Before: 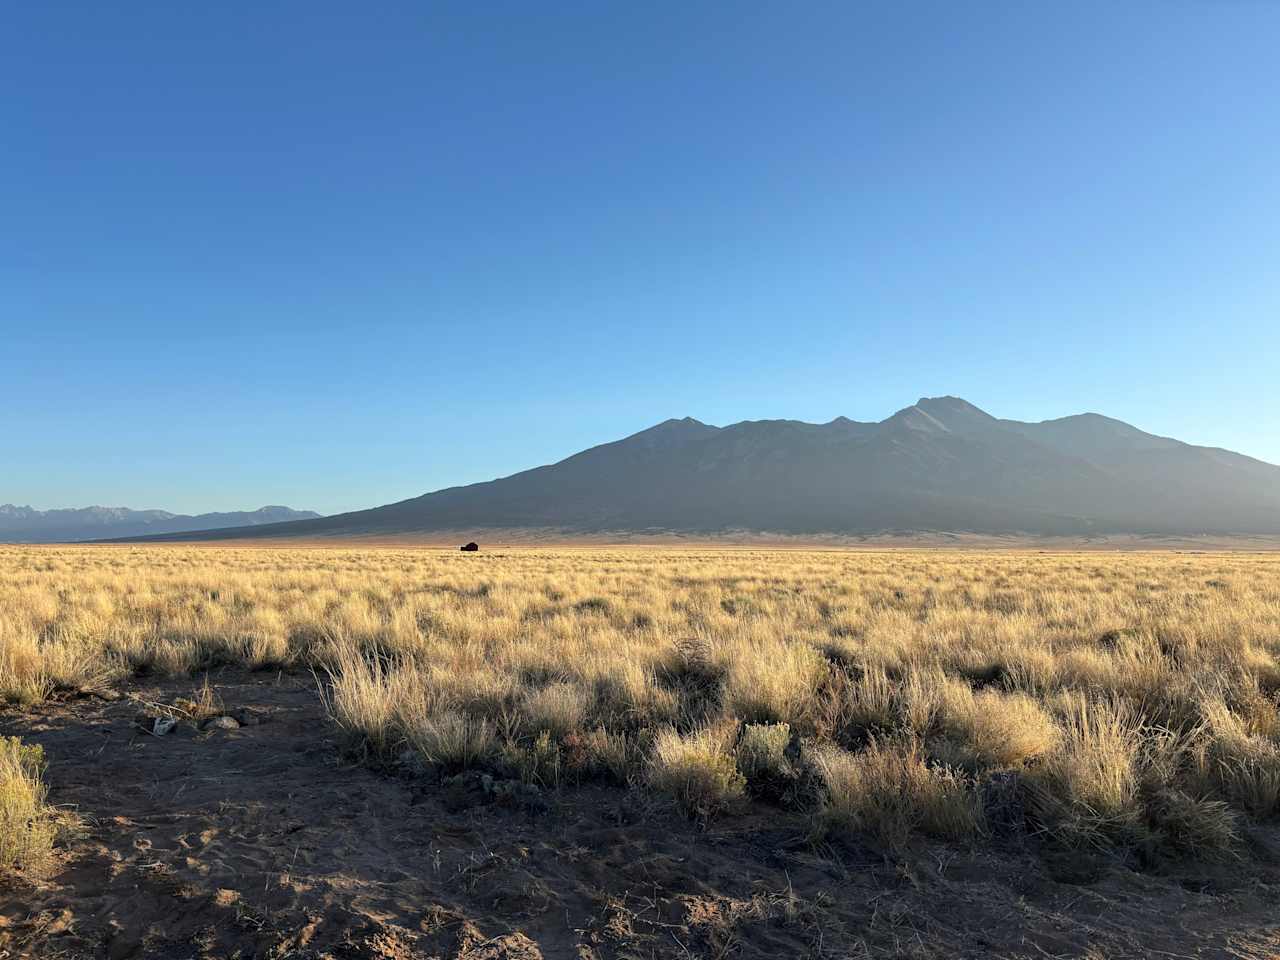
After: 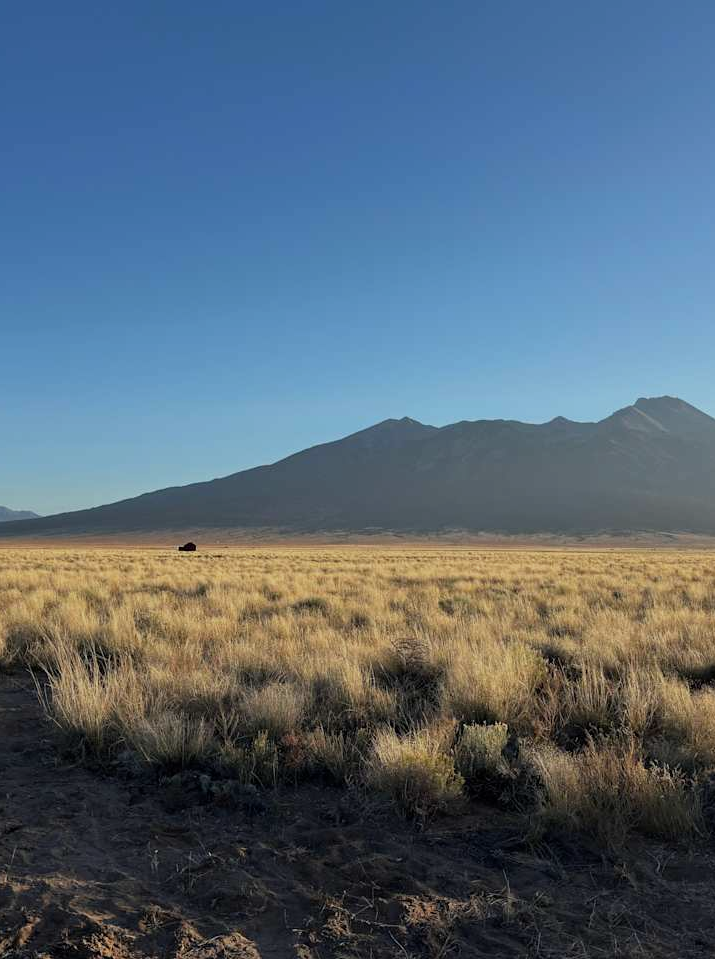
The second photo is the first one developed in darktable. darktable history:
exposure: exposure -0.593 EV, compensate highlight preservation false
crop: left 22.107%, right 21.971%, bottom 0.013%
